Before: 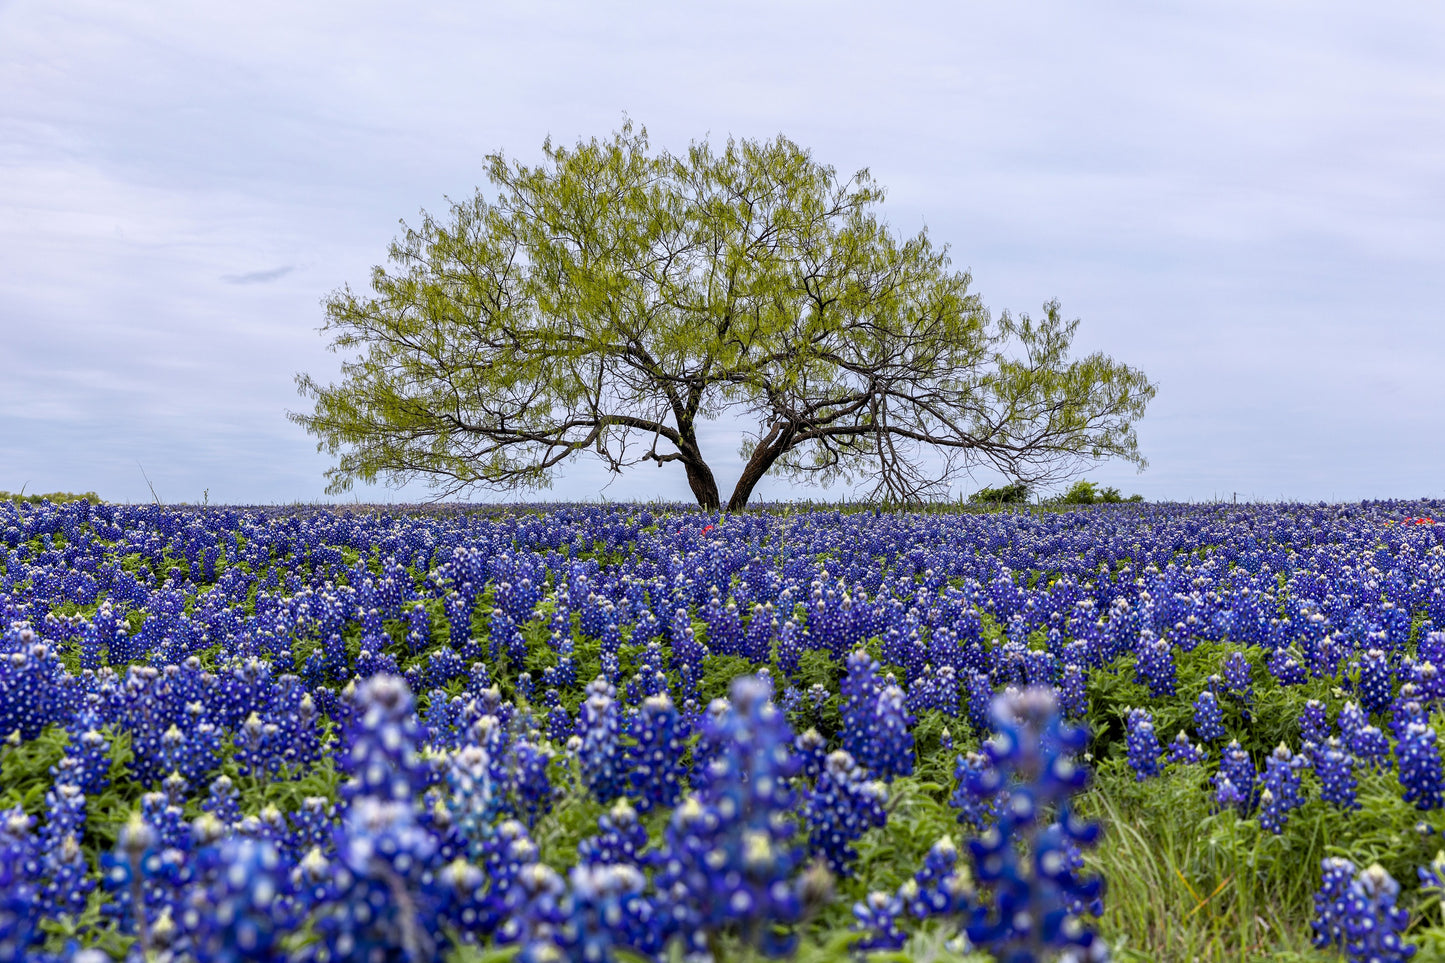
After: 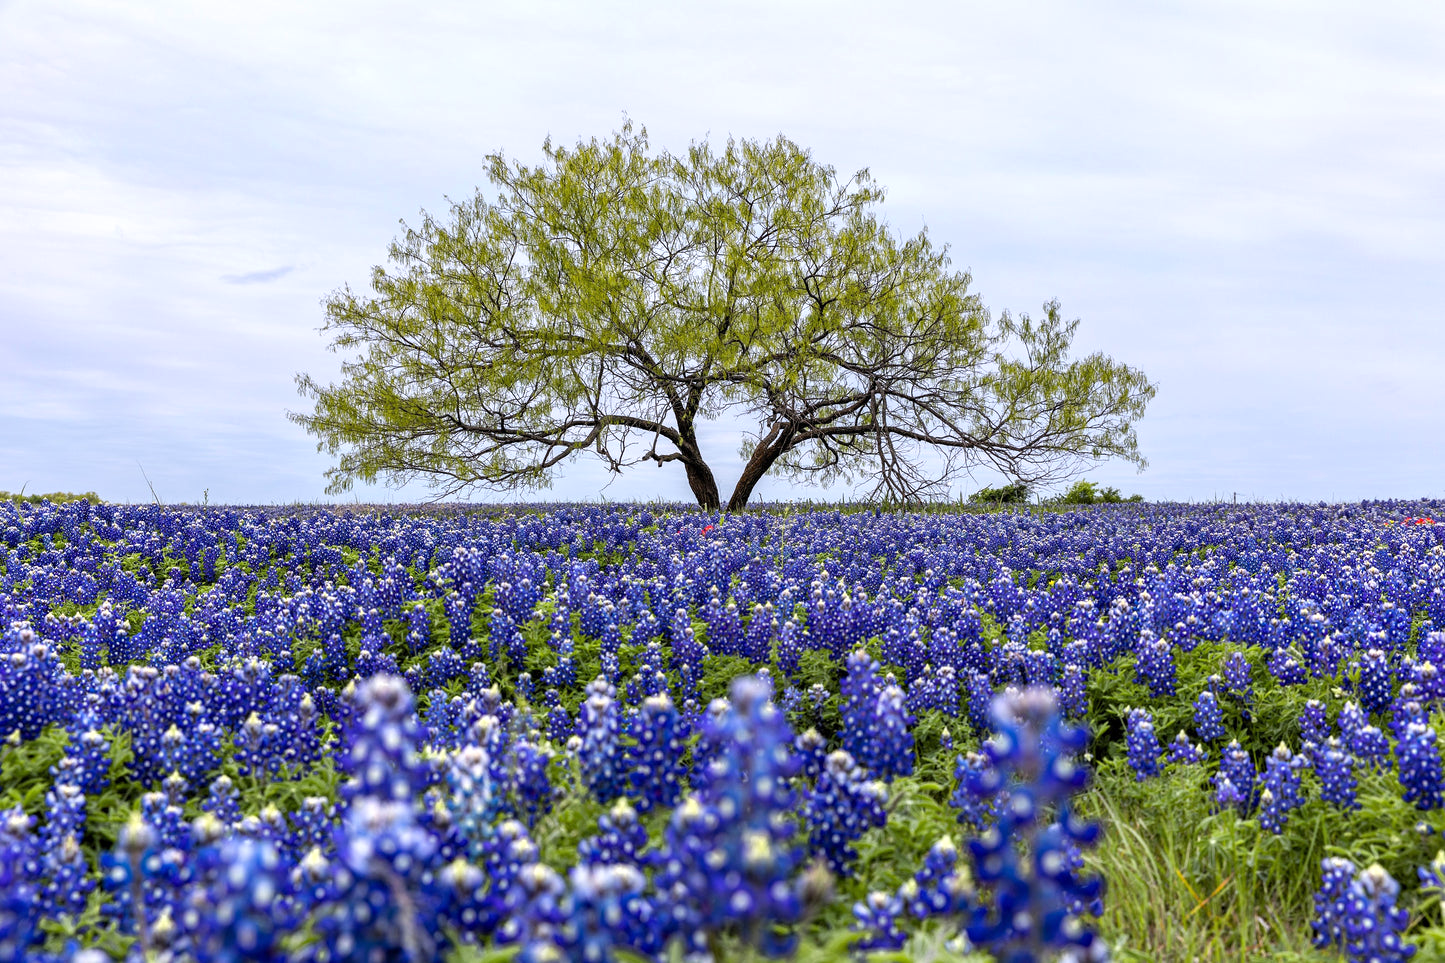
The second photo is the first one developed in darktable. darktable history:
exposure: exposure 0.298 EV, compensate highlight preservation false
